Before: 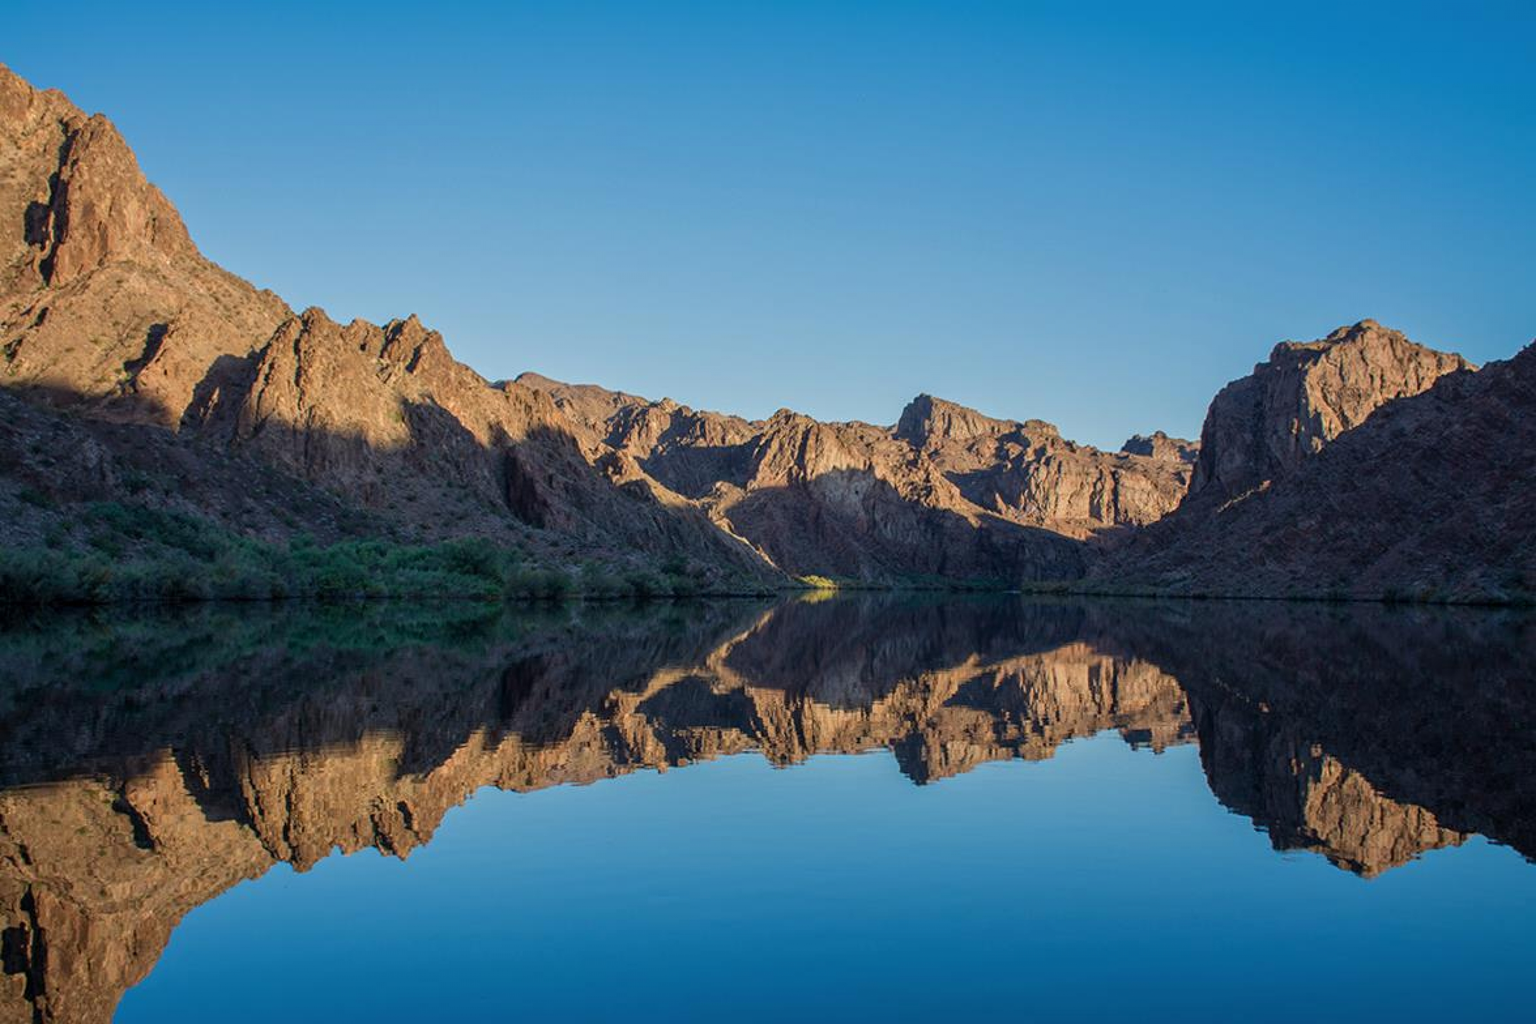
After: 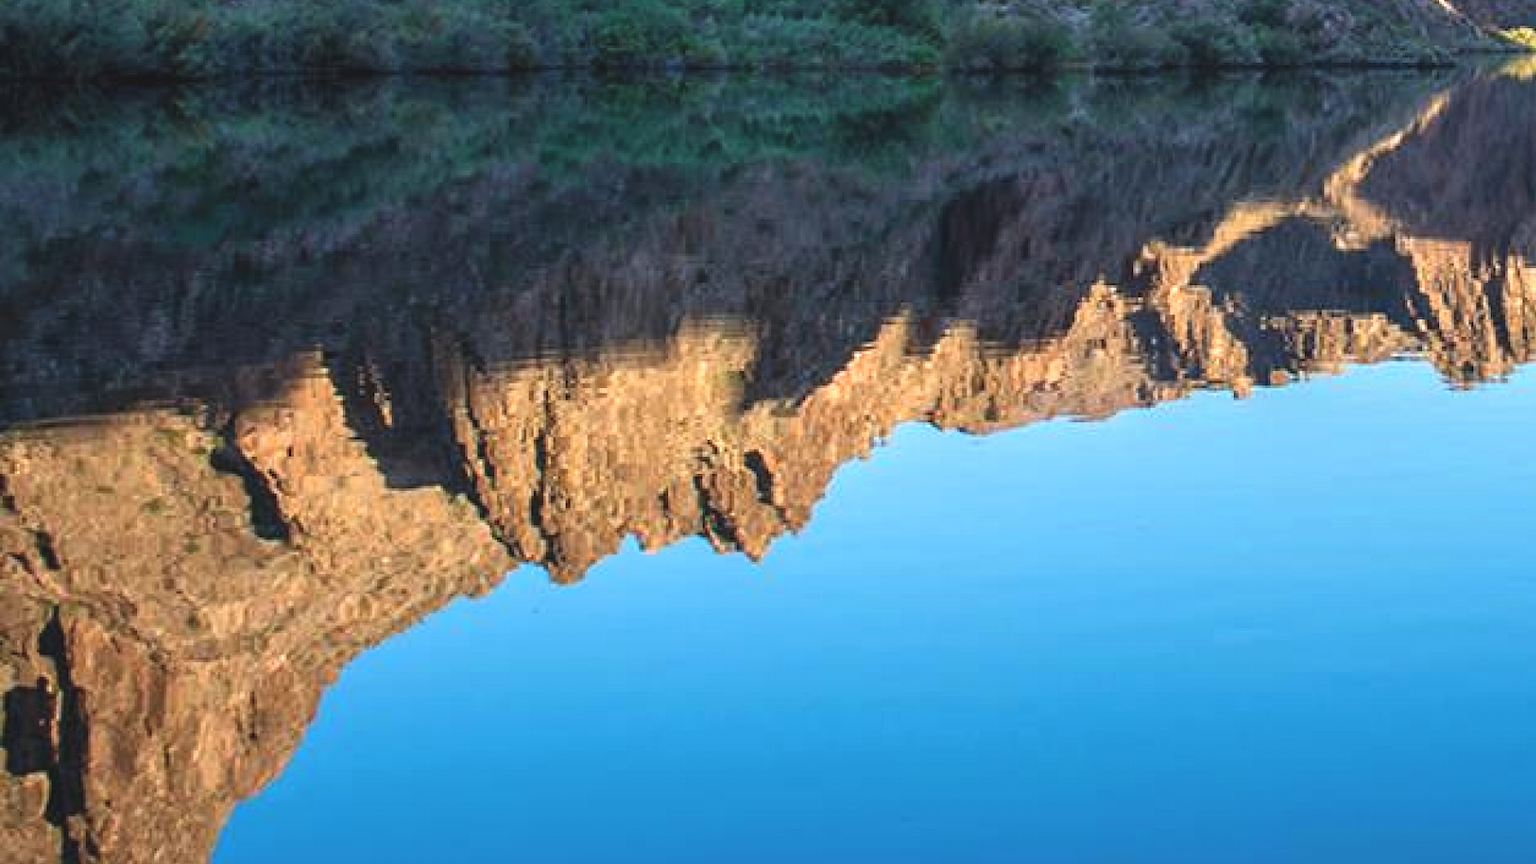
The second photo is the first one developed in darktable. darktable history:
exposure: black level correction -0.005, exposure 1.002 EV, compensate highlight preservation false
crop and rotate: top 54.778%, right 46.61%, bottom 0.159%
